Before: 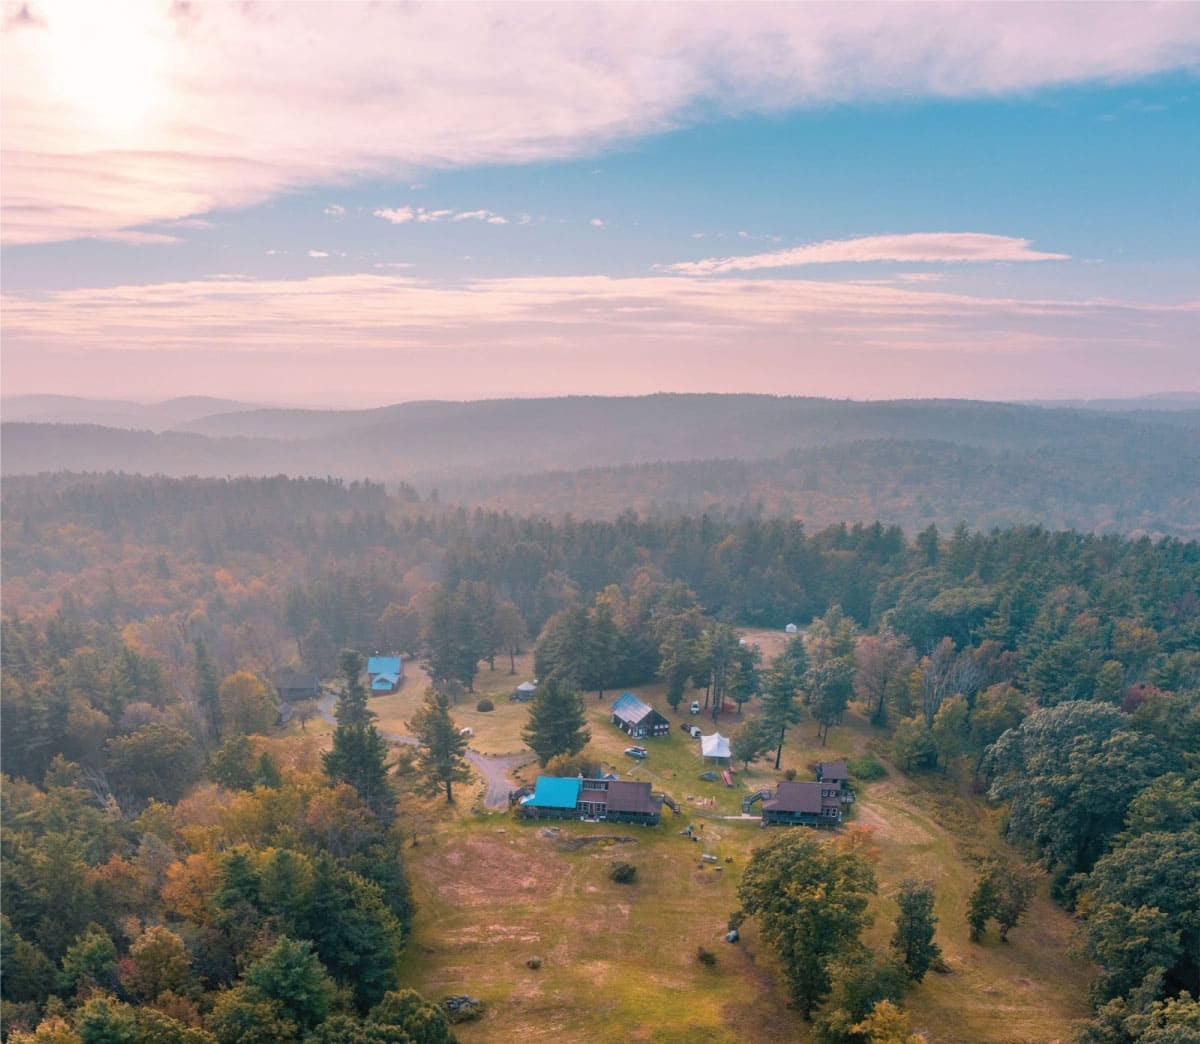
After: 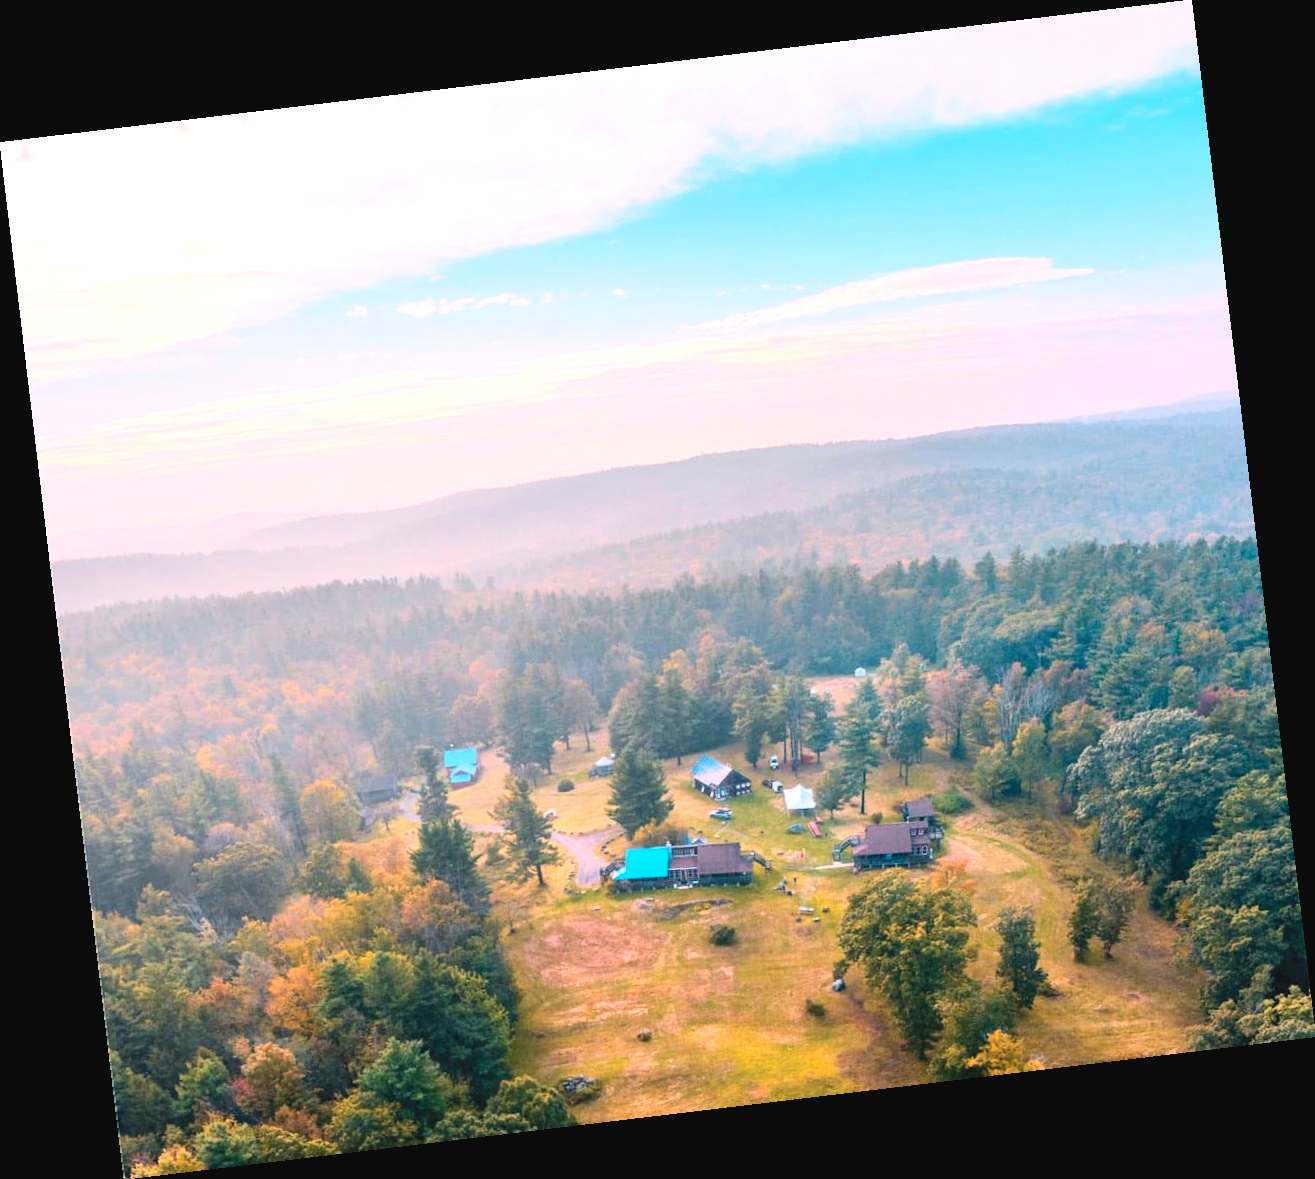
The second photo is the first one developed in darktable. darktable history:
exposure: black level correction -0.002, exposure 0.708 EV, compensate exposure bias true, compensate highlight preservation false
contrast brightness saturation: contrast 0.23, brightness 0.1, saturation 0.29
rotate and perspective: rotation -6.83°, automatic cropping off
